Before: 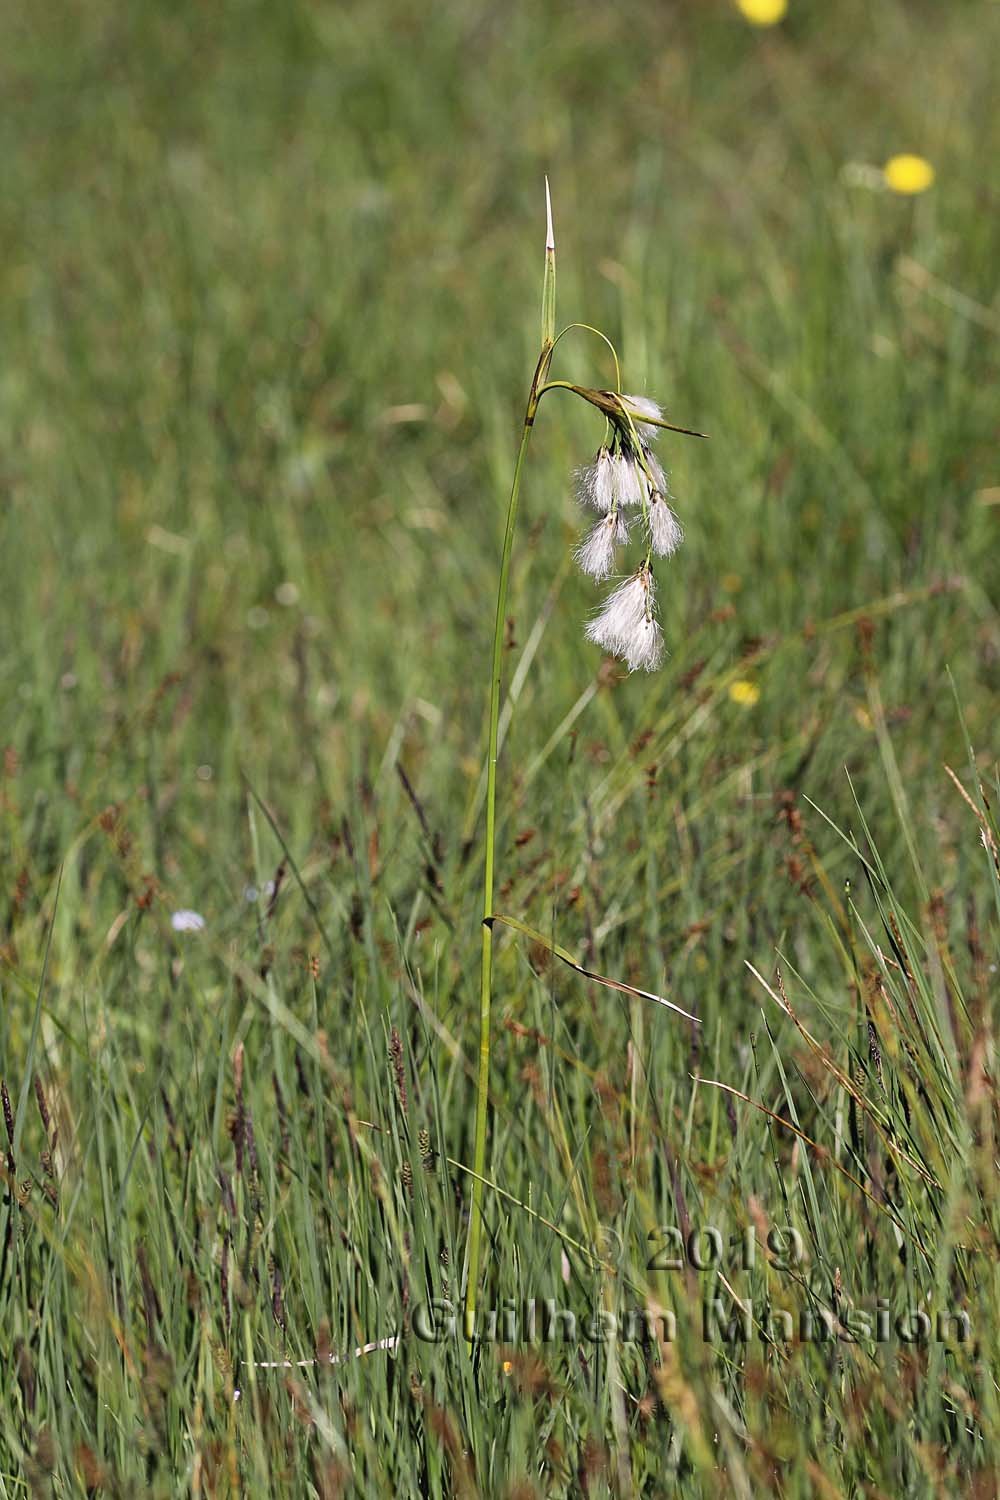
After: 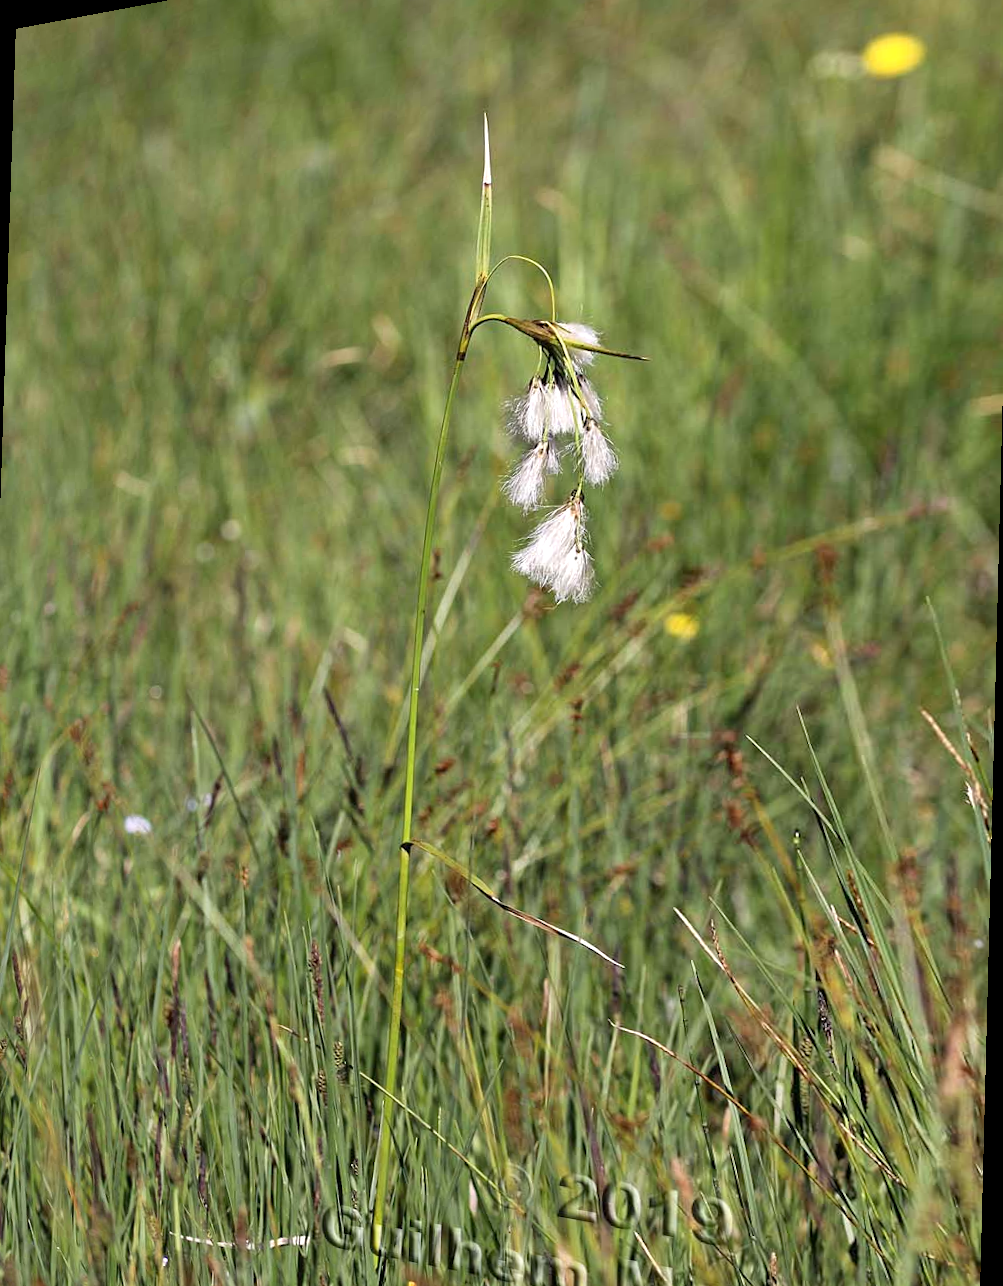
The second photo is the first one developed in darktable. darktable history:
exposure: black level correction 0.001, exposure 0.3 EV, compensate highlight preservation false
rotate and perspective: rotation 1.69°, lens shift (vertical) -0.023, lens shift (horizontal) -0.291, crop left 0.025, crop right 0.988, crop top 0.092, crop bottom 0.842
